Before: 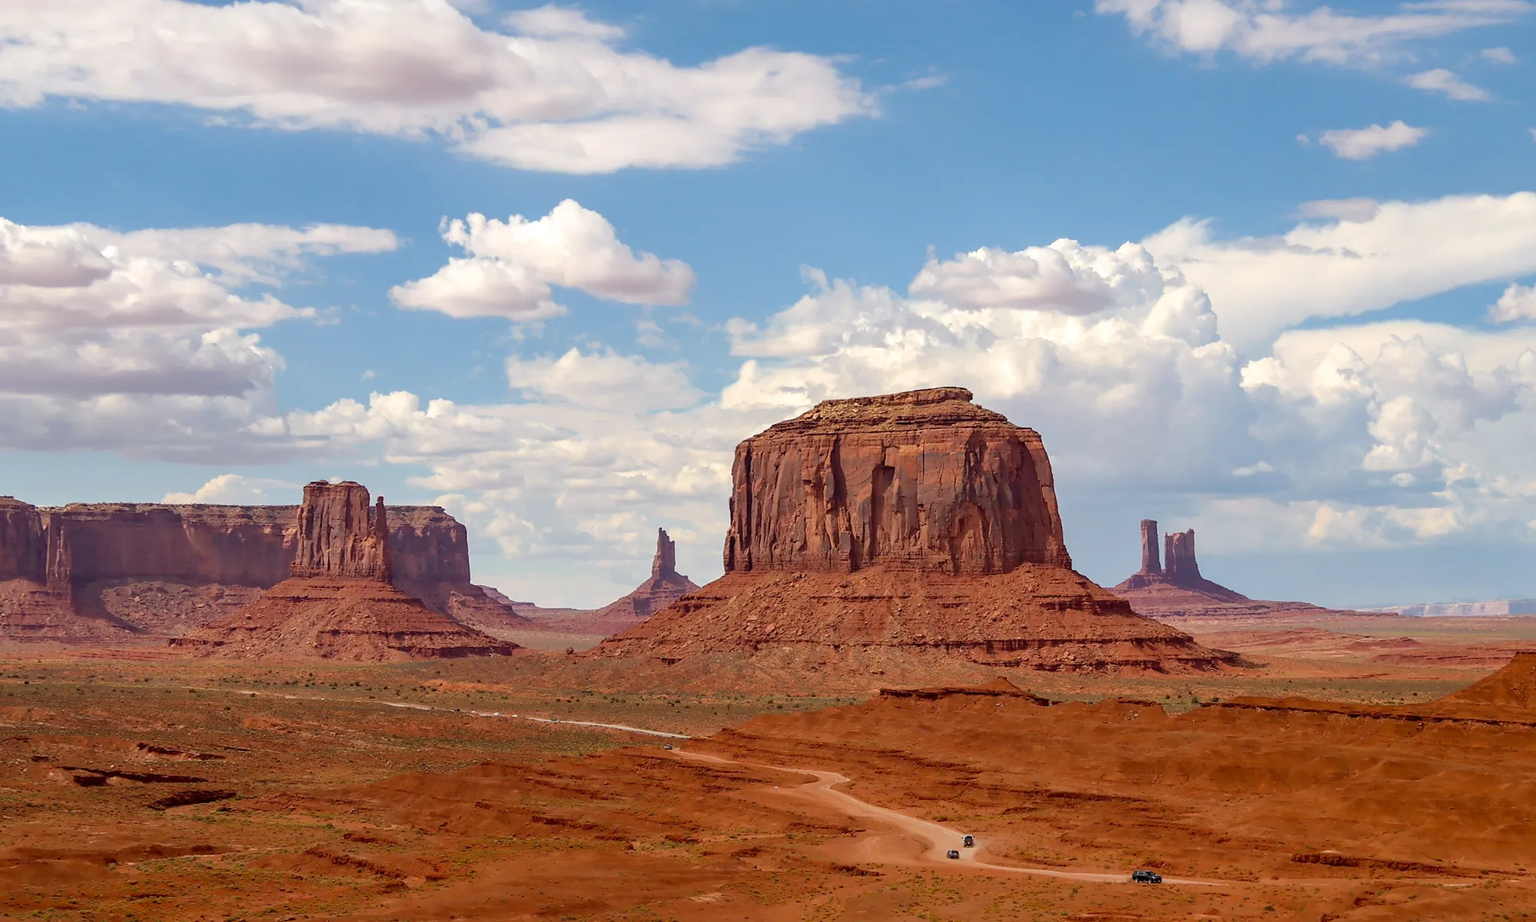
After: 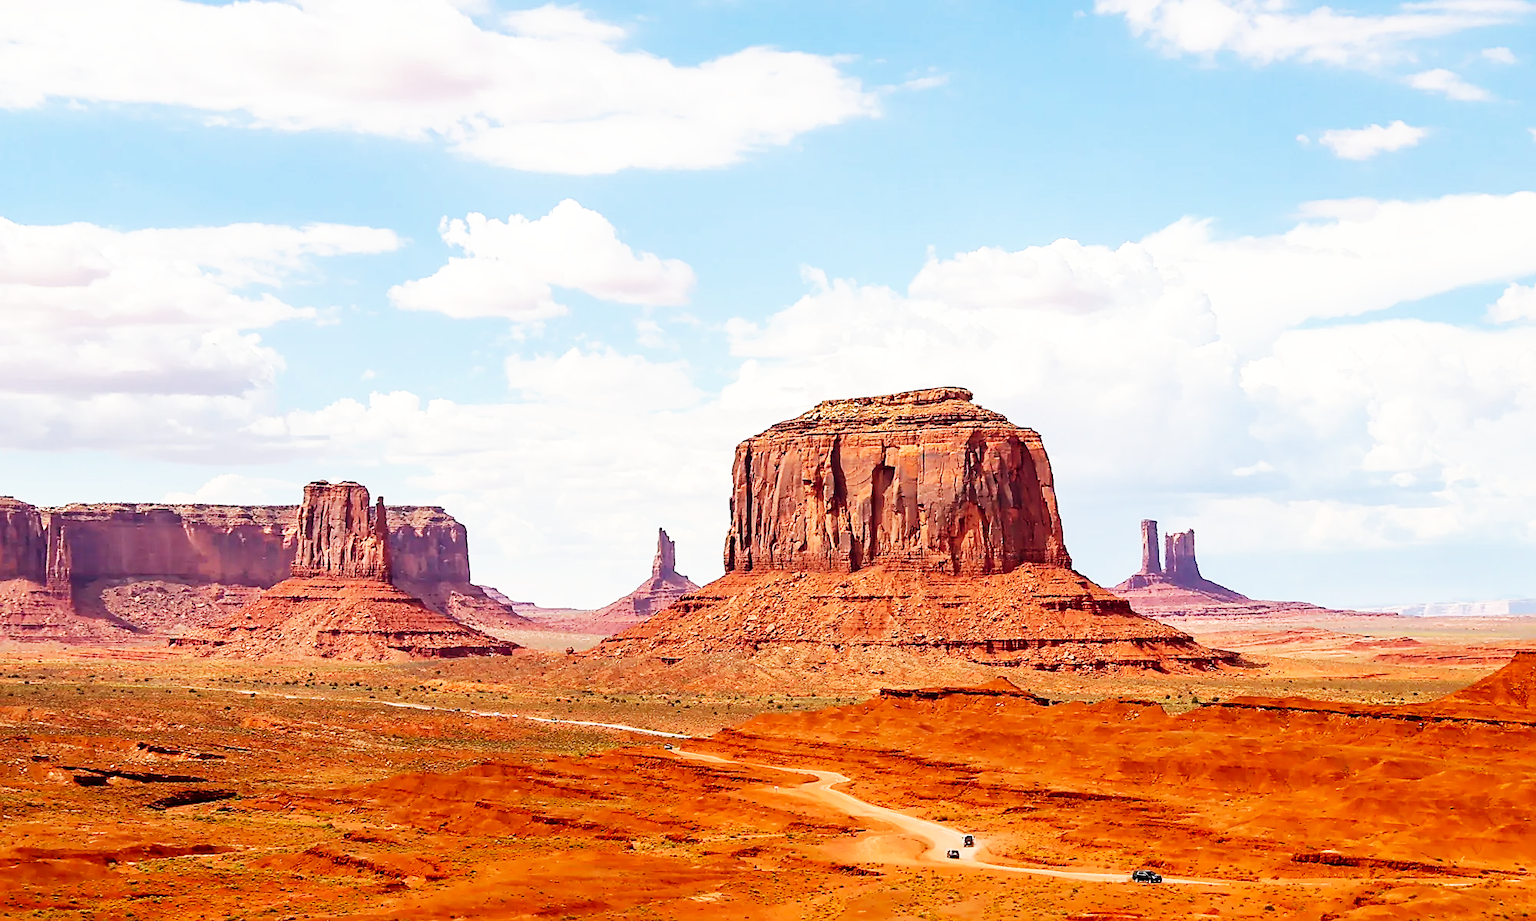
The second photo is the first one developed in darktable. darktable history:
base curve: curves: ch0 [(0, 0) (0.007, 0.004) (0.027, 0.03) (0.046, 0.07) (0.207, 0.54) (0.442, 0.872) (0.673, 0.972) (1, 1)], preserve colors none
sharpen: on, module defaults
